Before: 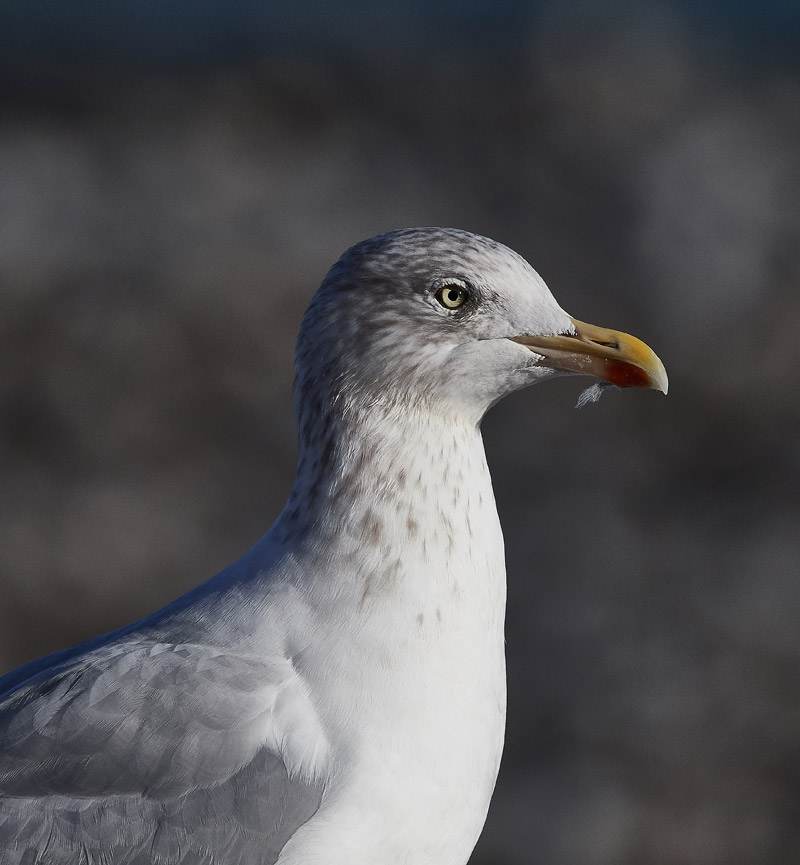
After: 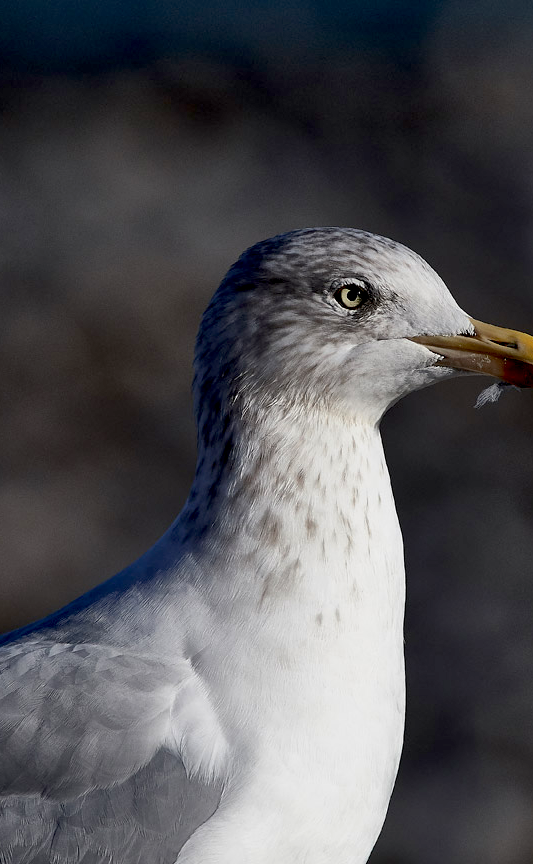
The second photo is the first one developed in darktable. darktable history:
base curve: curves: ch0 [(0.017, 0) (0.425, 0.441) (0.844, 0.933) (1, 1)], preserve colors none
crop and rotate: left 12.648%, right 20.685%
exposure: exposure -0.041 EV, compensate highlight preservation false
